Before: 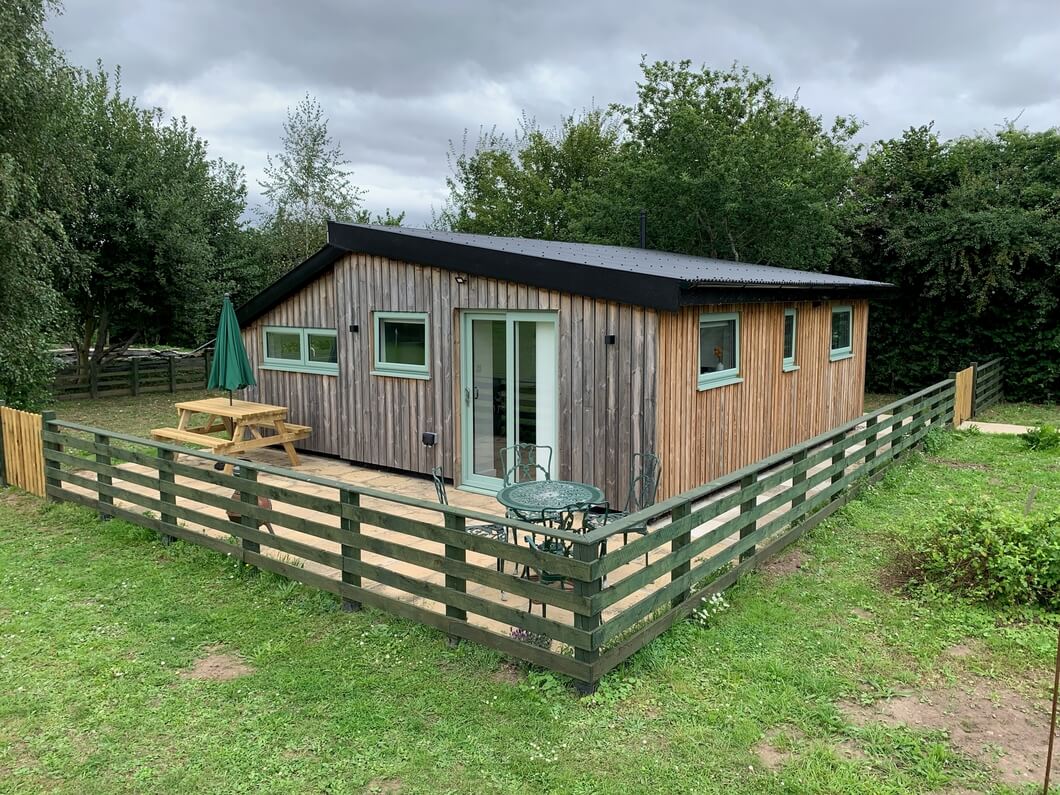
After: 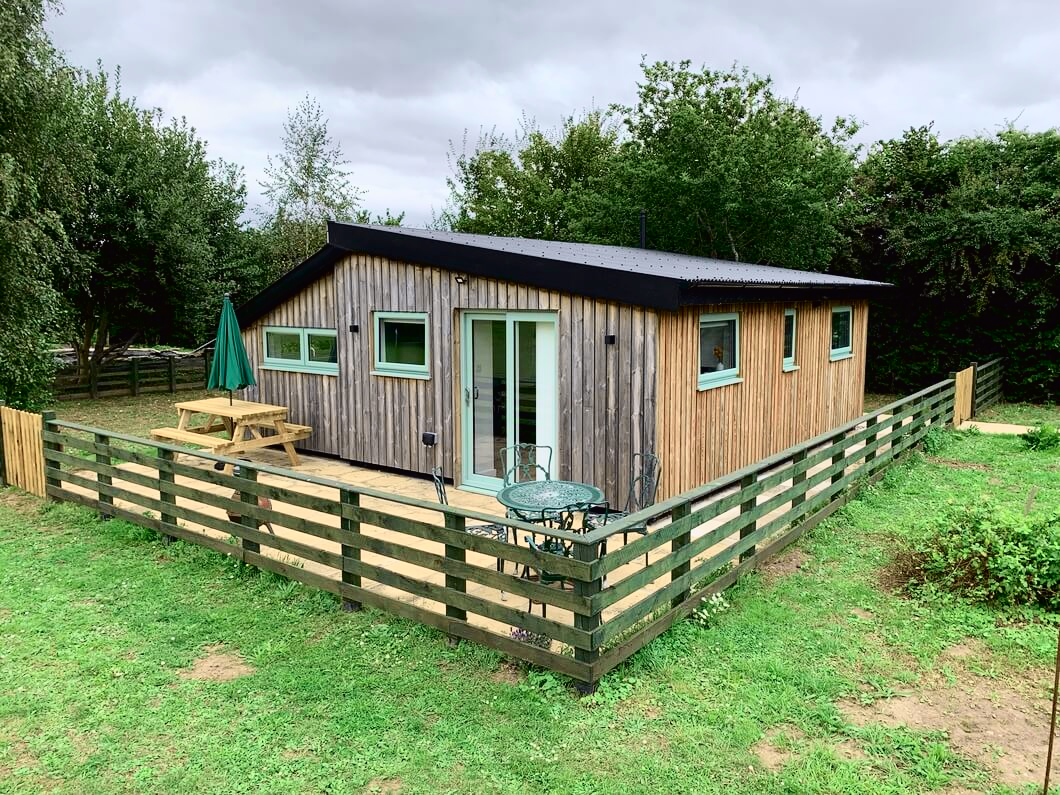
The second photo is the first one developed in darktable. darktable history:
tone curve: curves: ch0 [(0, 0.011) (0.053, 0.026) (0.174, 0.115) (0.398, 0.444) (0.673, 0.775) (0.829, 0.906) (0.991, 0.981)]; ch1 [(0, 0) (0.264, 0.22) (0.407, 0.373) (0.463, 0.457) (0.492, 0.501) (0.512, 0.513) (0.54, 0.543) (0.585, 0.617) (0.659, 0.686) (0.78, 0.8) (1, 1)]; ch2 [(0, 0) (0.438, 0.449) (0.473, 0.469) (0.503, 0.5) (0.523, 0.534) (0.562, 0.591) (0.612, 0.627) (0.701, 0.707) (1, 1)], color space Lab, independent channels, preserve colors none
